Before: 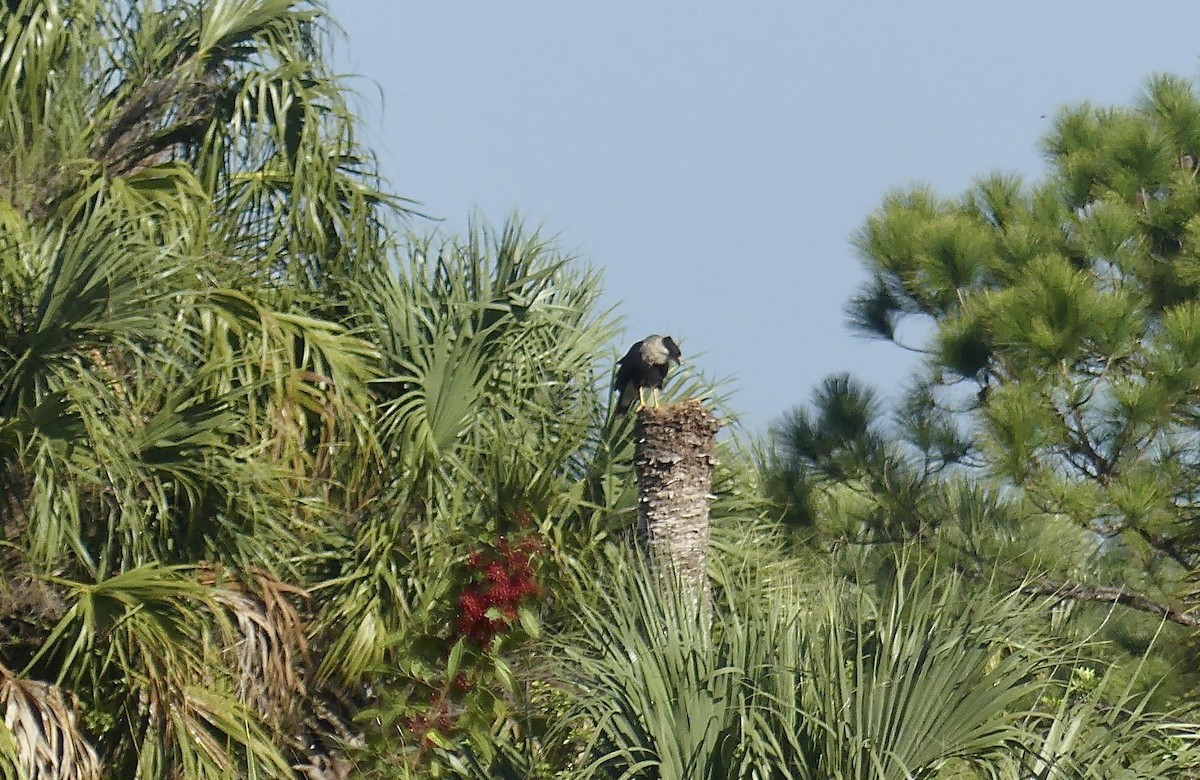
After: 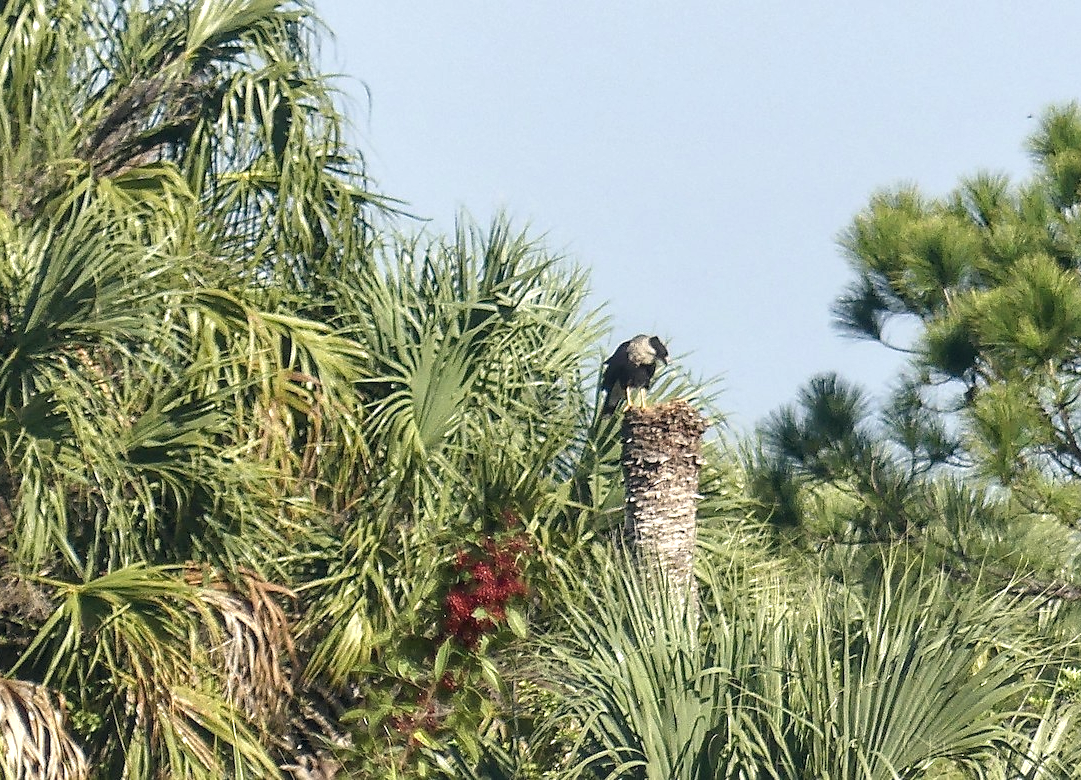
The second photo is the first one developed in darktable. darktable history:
exposure: black level correction -0.002, exposure 0.54 EV, compensate highlight preservation false
color correction: highlights a* 2.75, highlights b* 5, shadows a* -2.04, shadows b* -4.84, saturation 0.8
crop and rotate: left 1.088%, right 8.807%
sharpen: amount 0.2
local contrast: detail 130%
